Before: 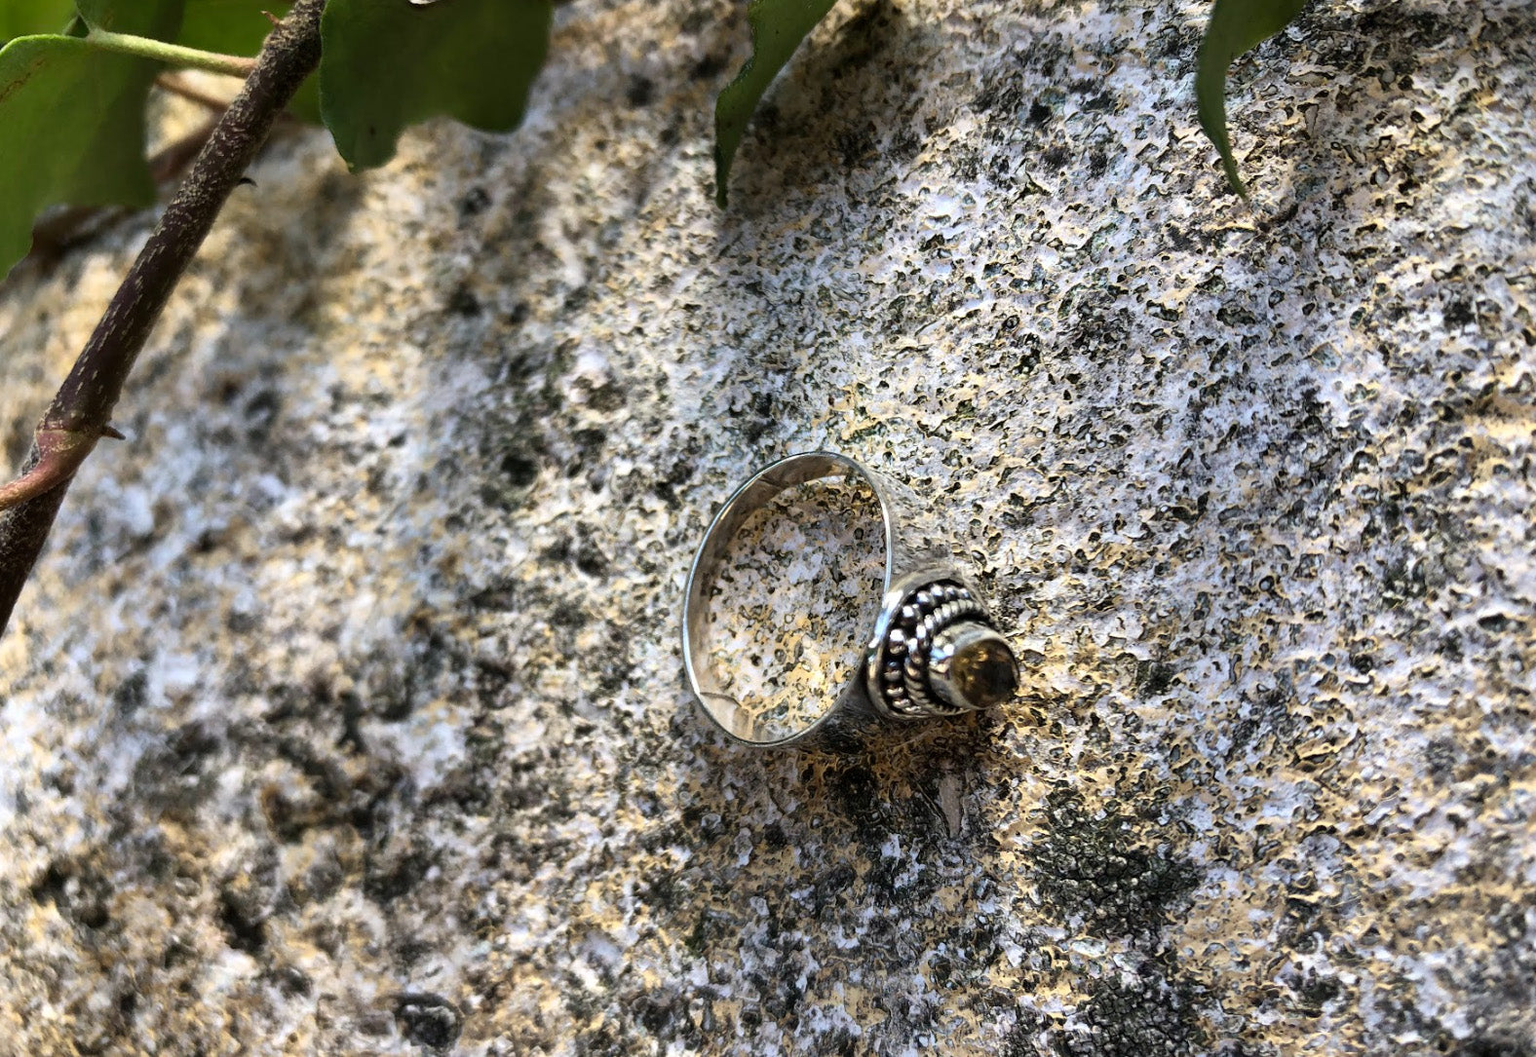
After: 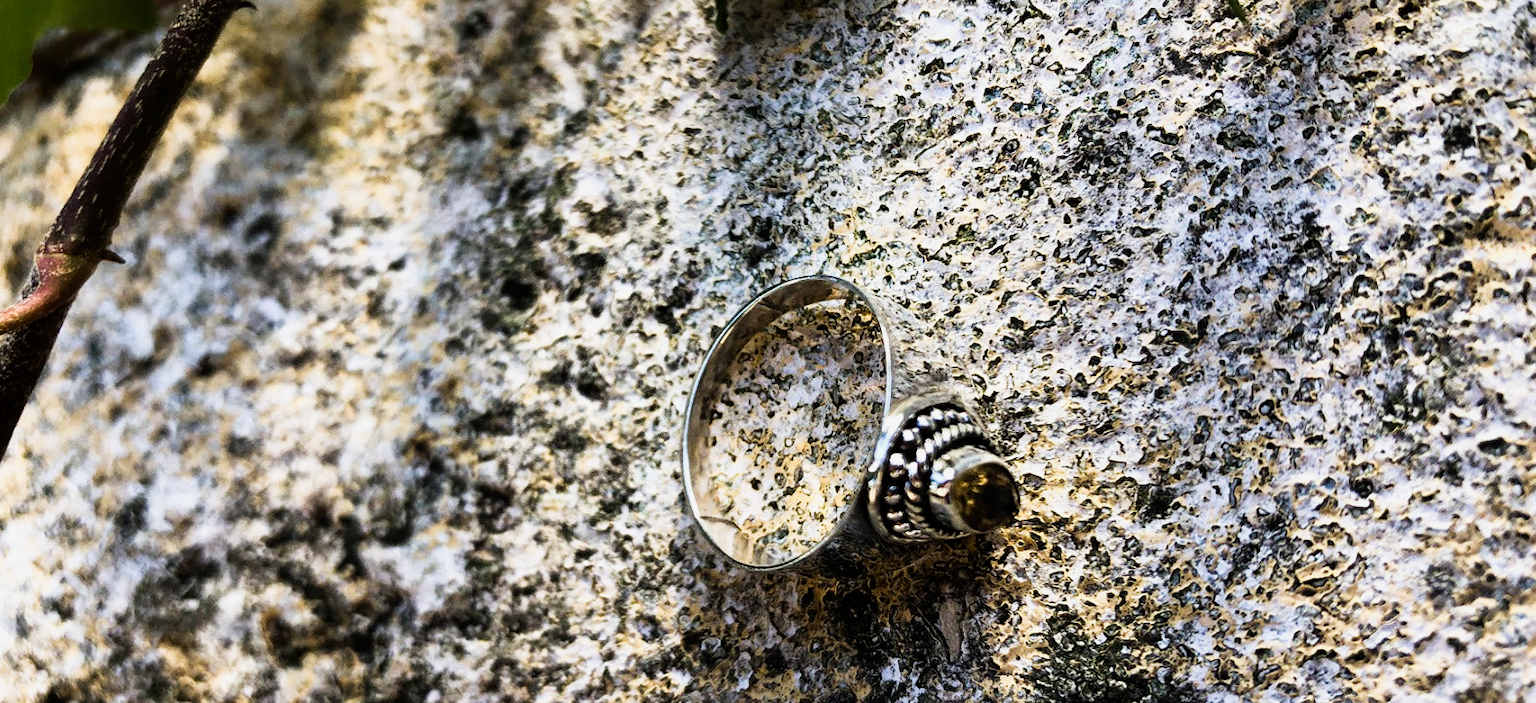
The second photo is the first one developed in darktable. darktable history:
sigmoid: contrast 1.86, skew 0.35
crop: top 16.727%, bottom 16.727%
